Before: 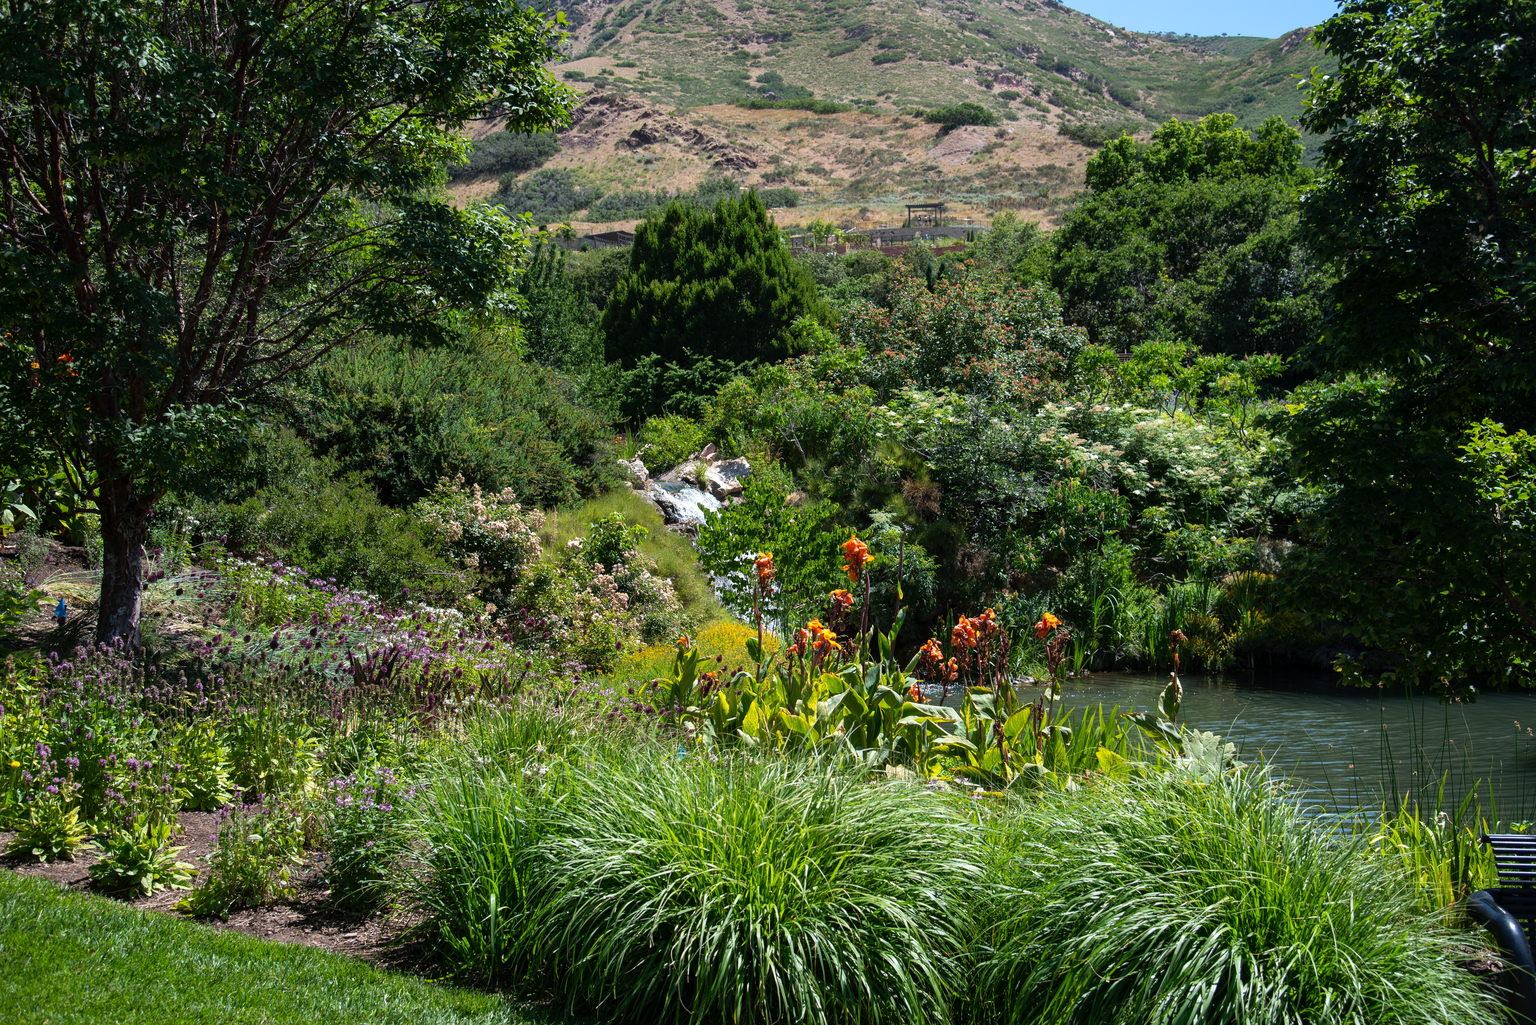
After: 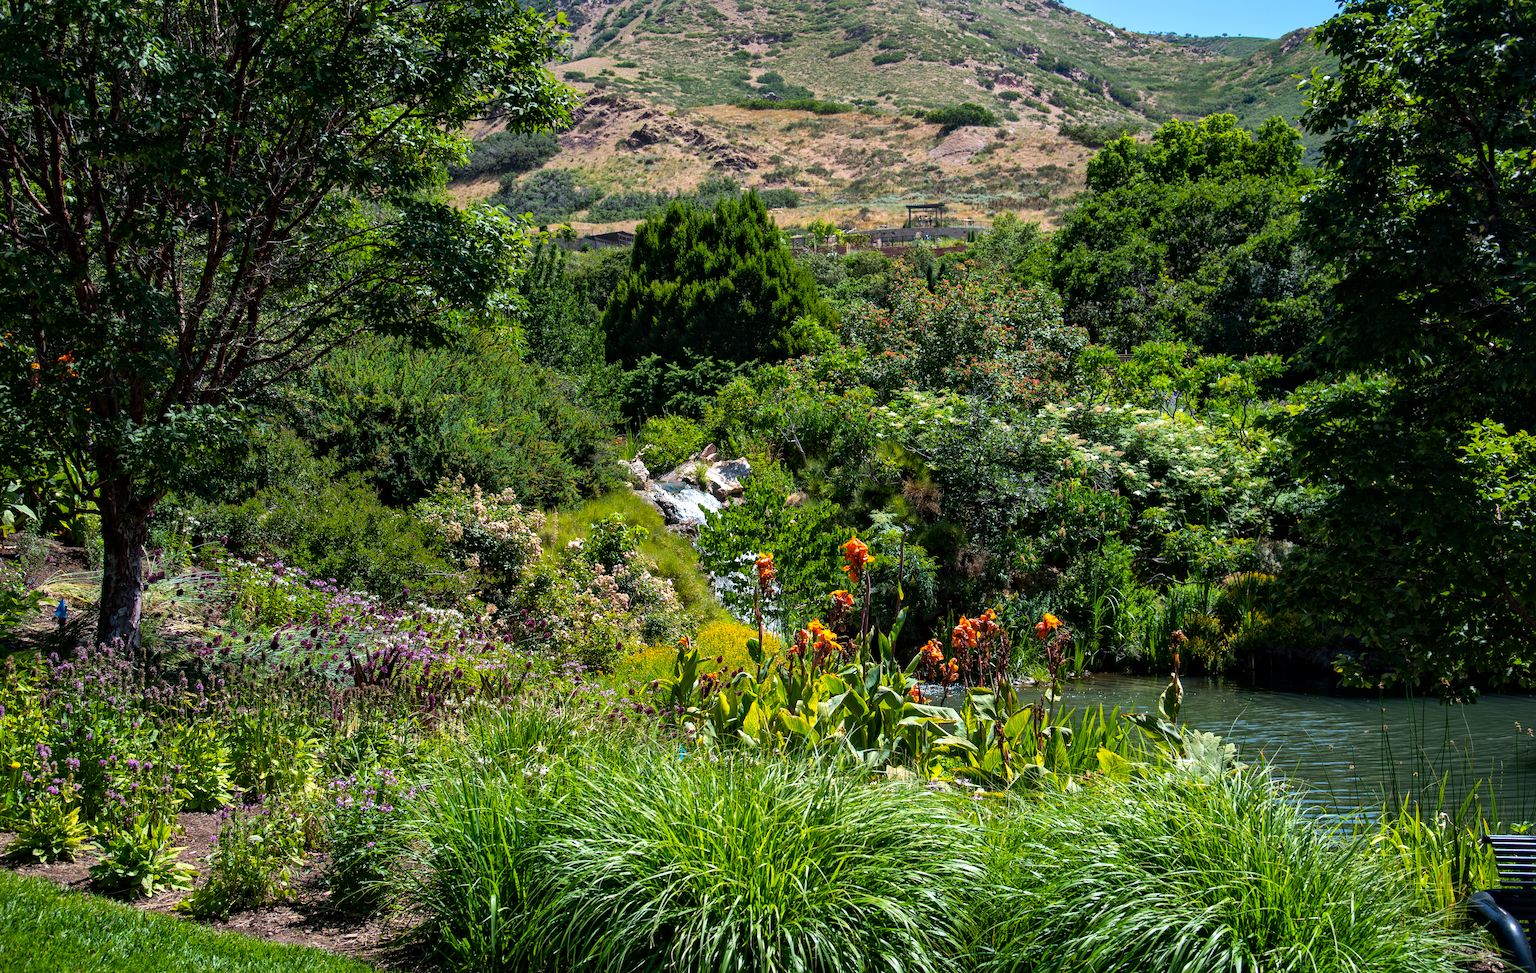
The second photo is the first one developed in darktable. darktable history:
local contrast: mode bilateral grid, contrast 20, coarseness 50, detail 150%, midtone range 0.2
crop and rotate: top 0%, bottom 5.097%
color balance rgb: perceptual saturation grading › global saturation 20%, global vibrance 20%
